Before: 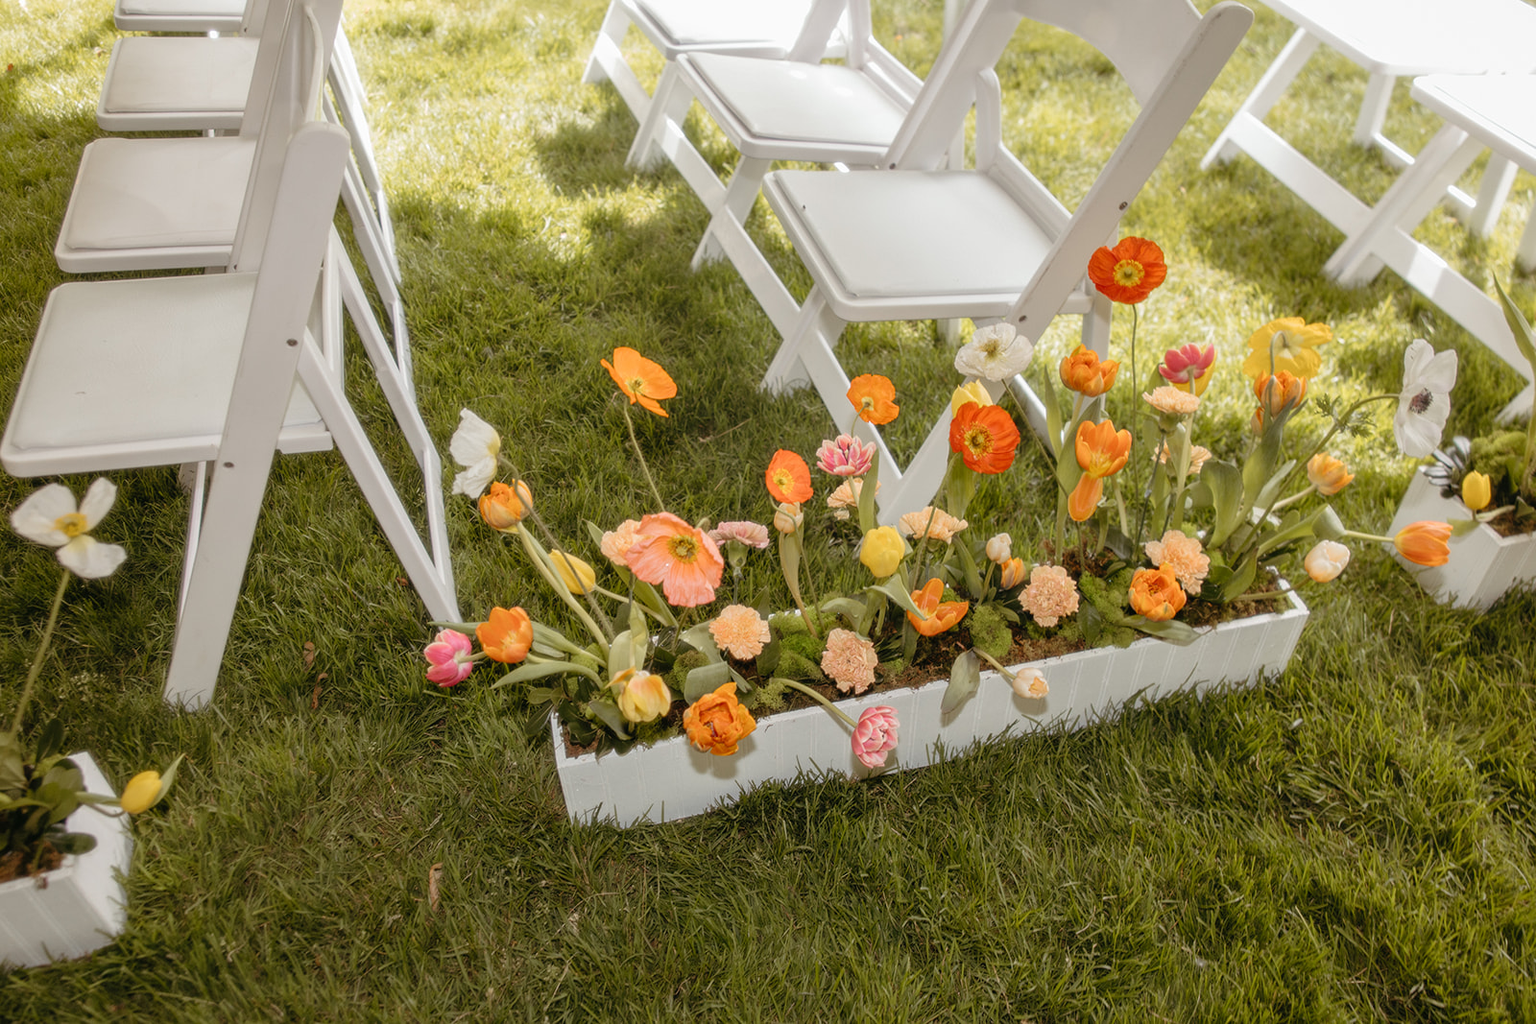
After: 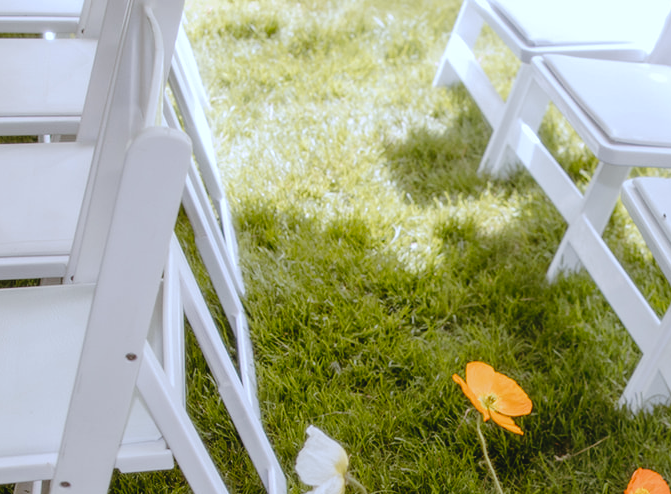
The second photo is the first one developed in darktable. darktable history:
crop and rotate: left 10.817%, top 0.062%, right 47.194%, bottom 53.626%
tone curve: curves: ch0 [(0, 0) (0.003, 0.048) (0.011, 0.048) (0.025, 0.048) (0.044, 0.049) (0.069, 0.048) (0.1, 0.052) (0.136, 0.071) (0.177, 0.109) (0.224, 0.157) (0.277, 0.233) (0.335, 0.32) (0.399, 0.404) (0.468, 0.496) (0.543, 0.582) (0.623, 0.653) (0.709, 0.738) (0.801, 0.811) (0.898, 0.895) (1, 1)], preserve colors none
white balance: red 0.948, green 1.02, blue 1.176
